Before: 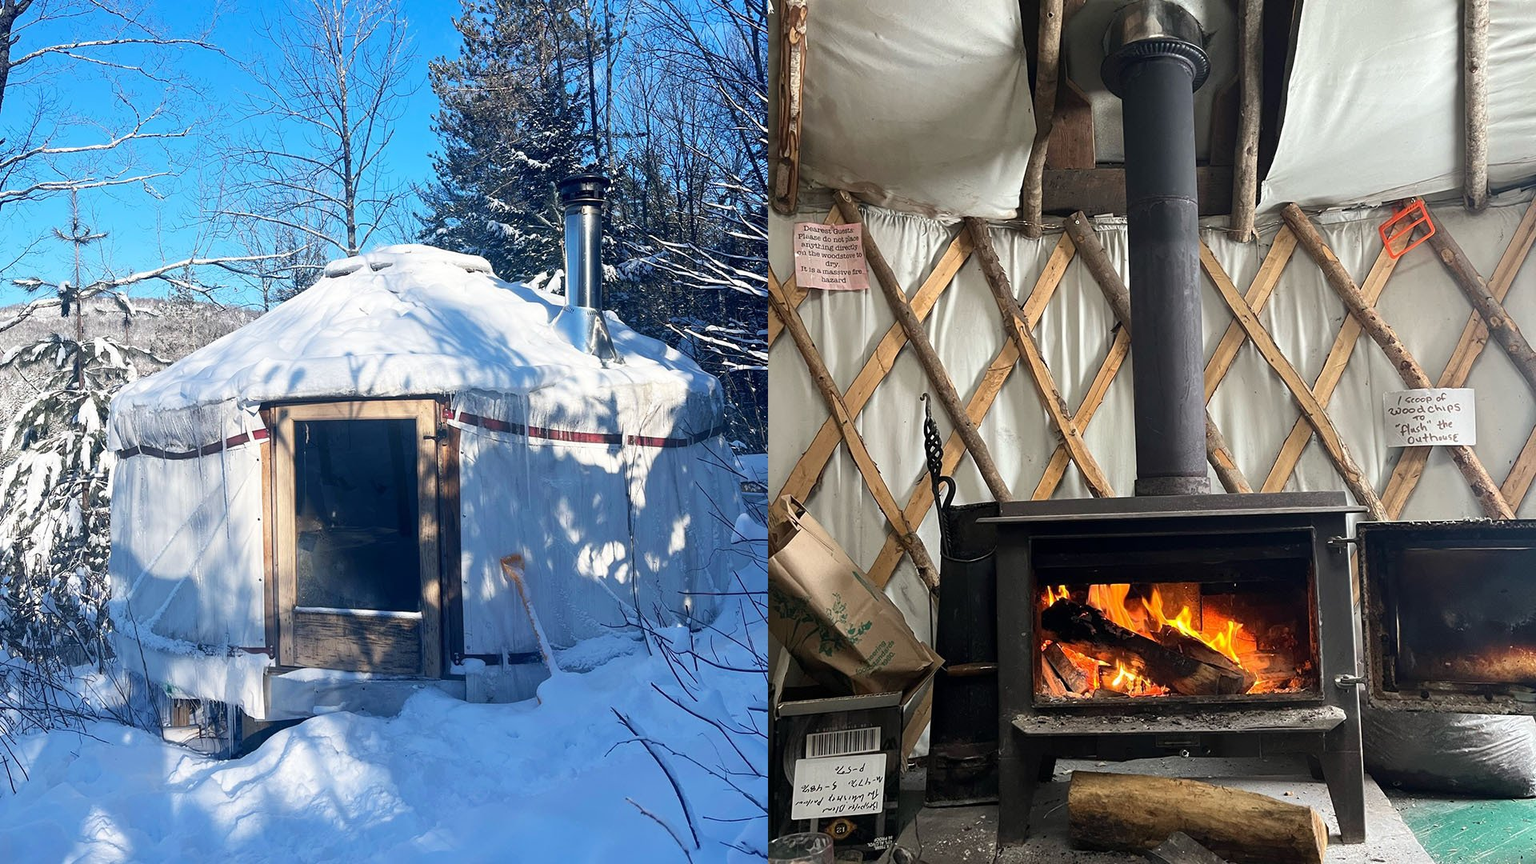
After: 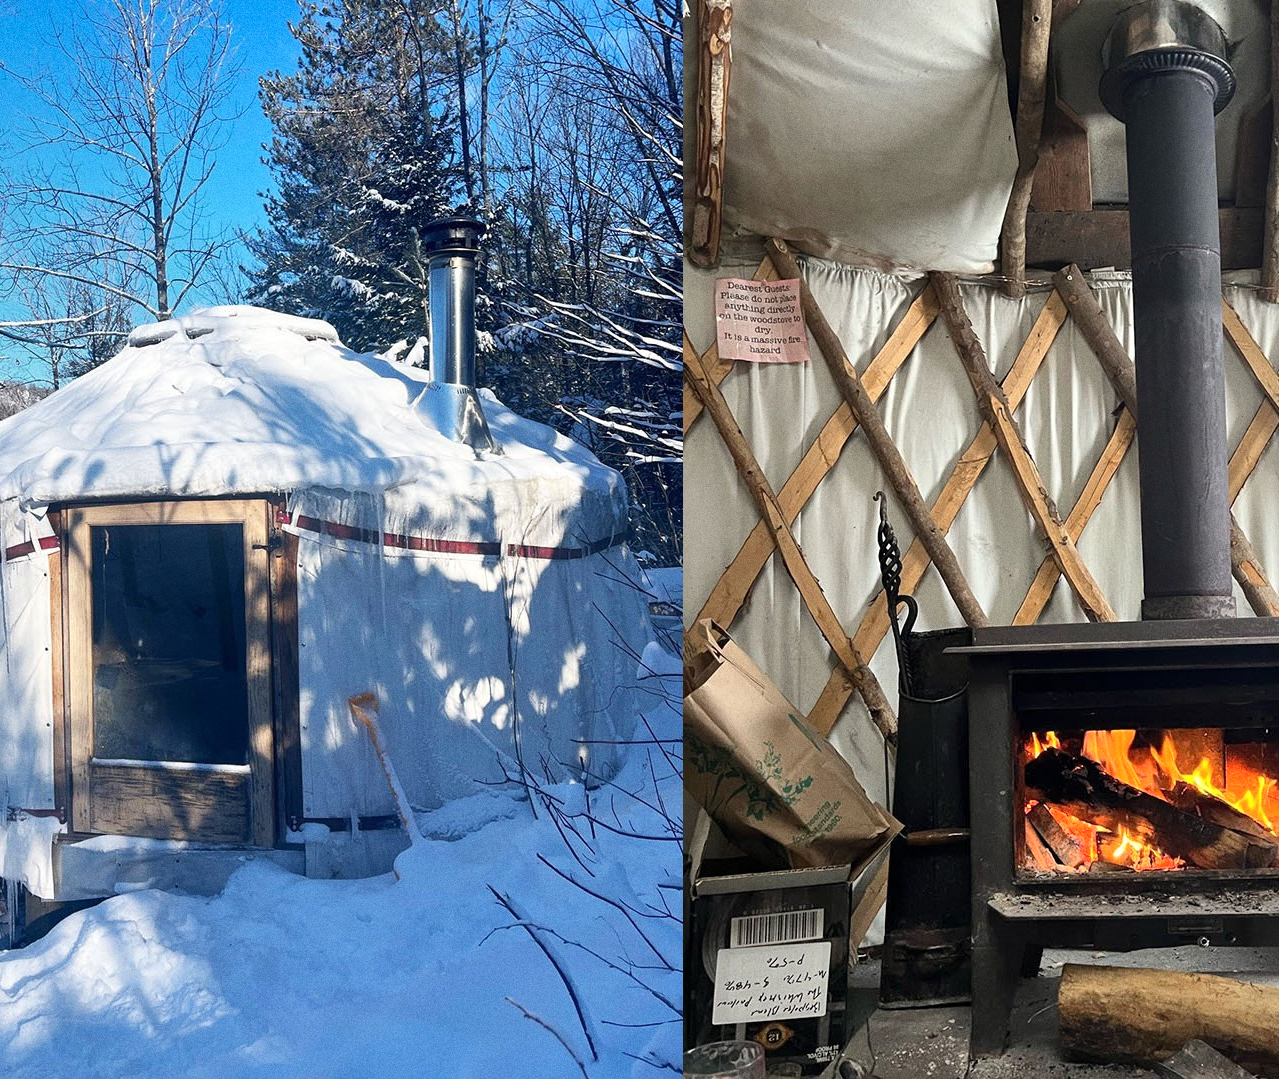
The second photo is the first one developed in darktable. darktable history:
tone equalizer: on, module defaults
crop and rotate: left 14.436%, right 18.898%
grain: coarseness 0.09 ISO
shadows and highlights: highlights color adjustment 0%, low approximation 0.01, soften with gaussian
